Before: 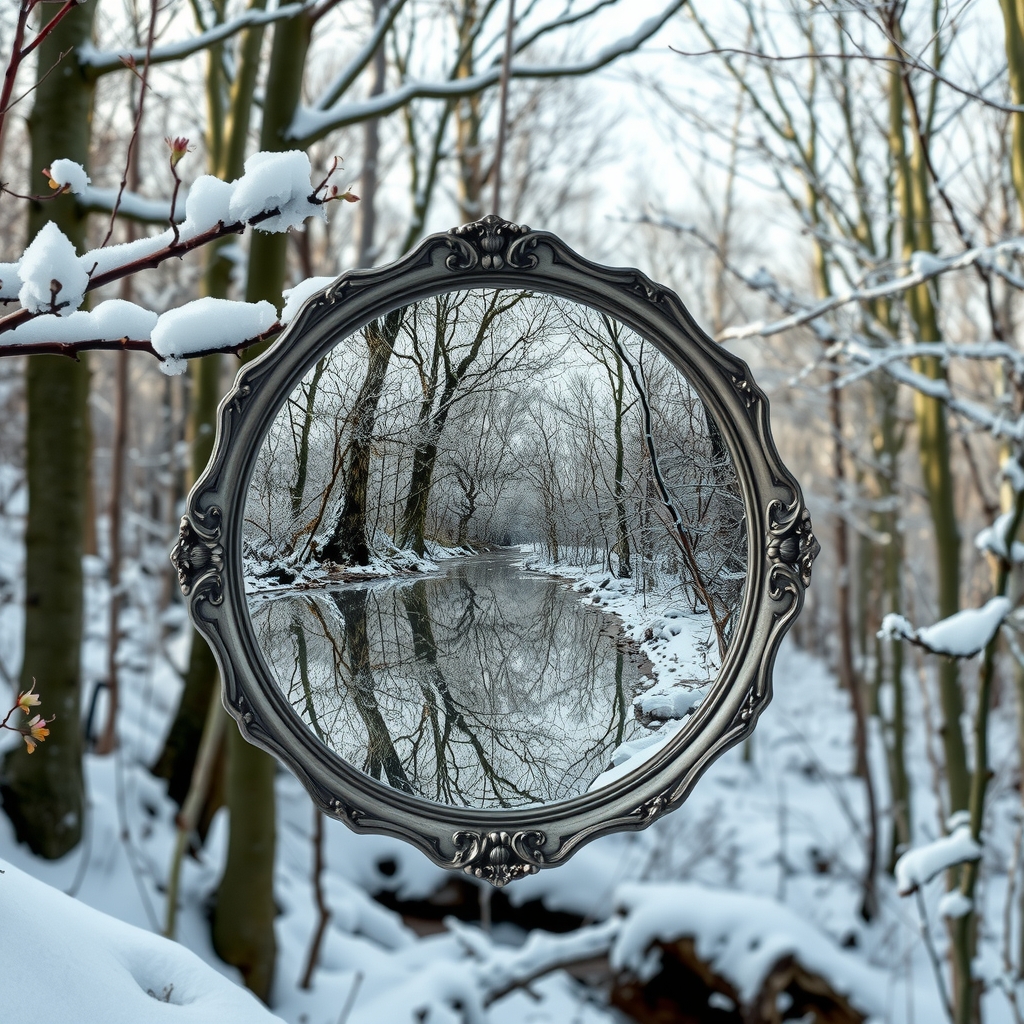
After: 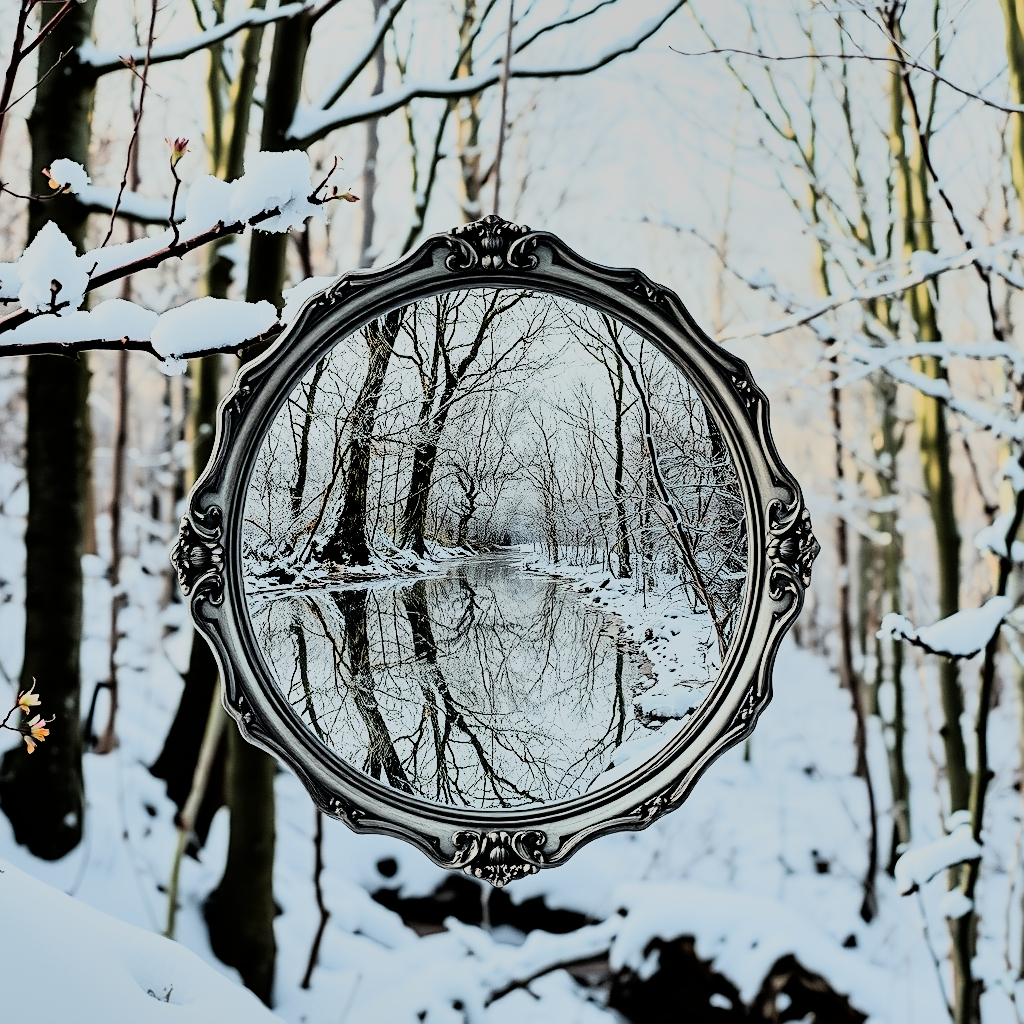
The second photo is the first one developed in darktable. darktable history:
rgb curve: curves: ch0 [(0, 0) (0.21, 0.15) (0.24, 0.21) (0.5, 0.75) (0.75, 0.96) (0.89, 0.99) (1, 1)]; ch1 [(0, 0.02) (0.21, 0.13) (0.25, 0.2) (0.5, 0.67) (0.75, 0.9) (0.89, 0.97) (1, 1)]; ch2 [(0, 0.02) (0.21, 0.13) (0.25, 0.2) (0.5, 0.67) (0.75, 0.9) (0.89, 0.97) (1, 1)], compensate middle gray true
shadows and highlights: radius 133.83, soften with gaussian
filmic rgb: black relative exposure -7.65 EV, white relative exposure 4.56 EV, hardness 3.61, contrast 1.05
sharpen: on, module defaults
